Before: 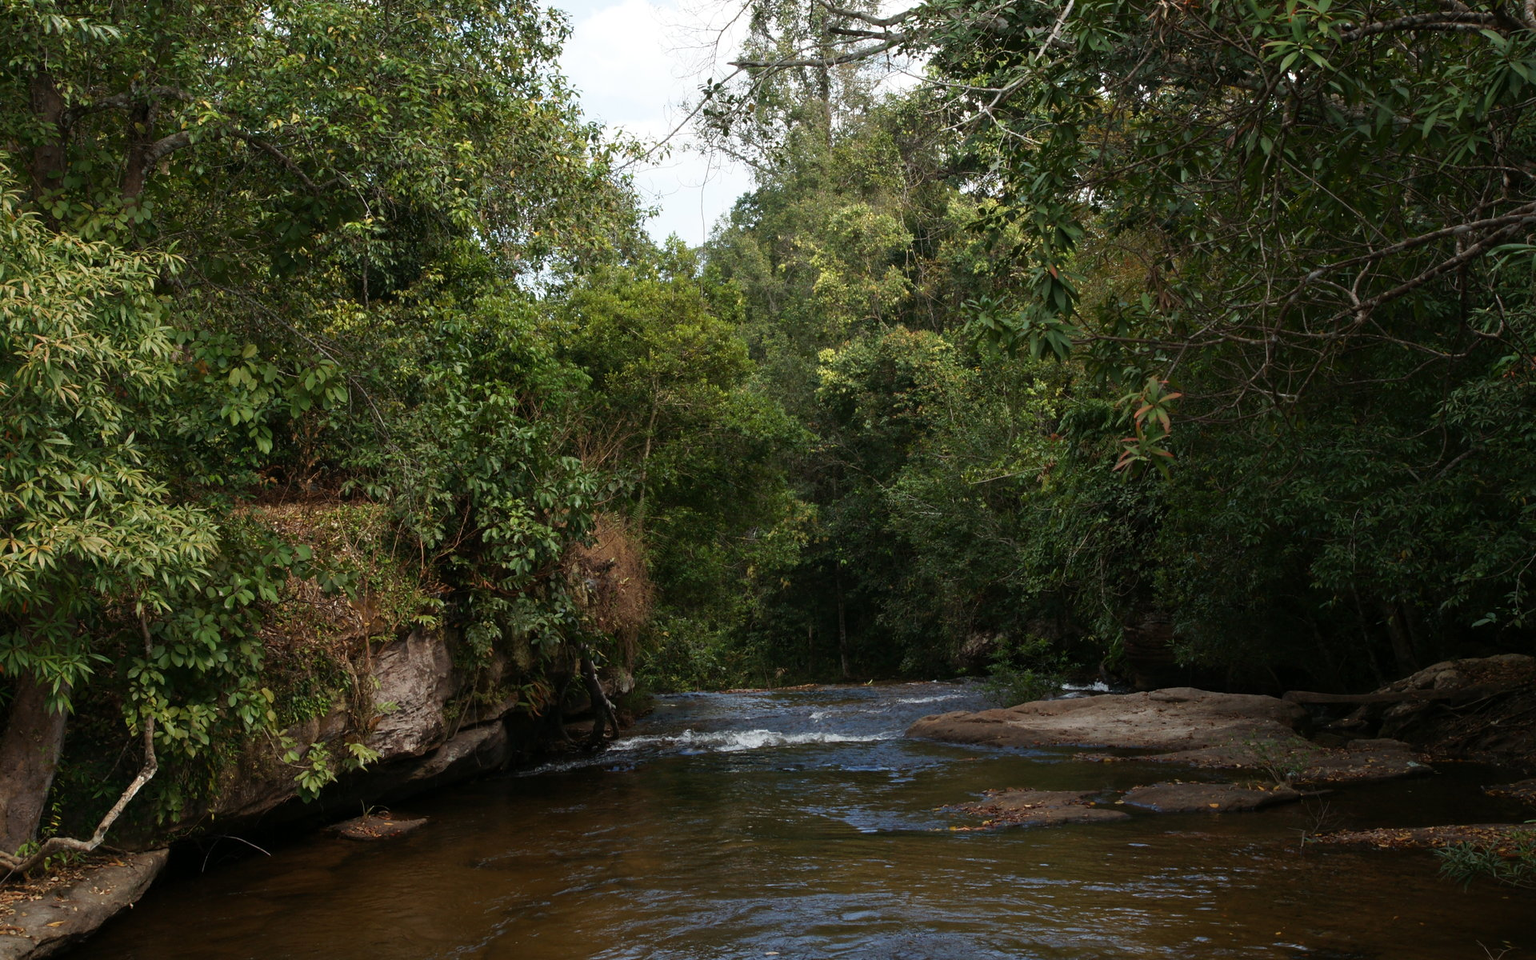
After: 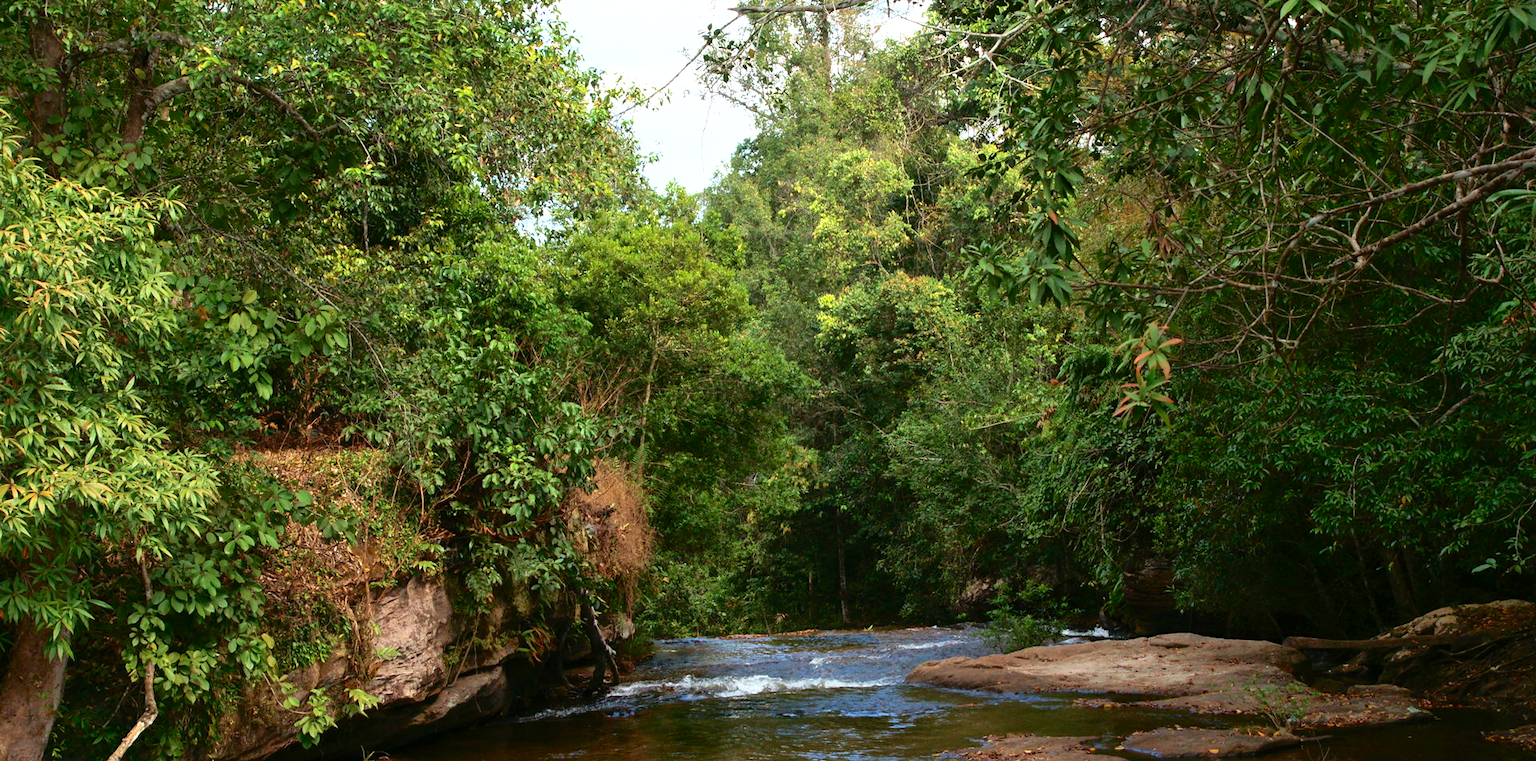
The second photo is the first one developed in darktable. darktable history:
crop and rotate: top 5.667%, bottom 14.937%
exposure: black level correction 0, exposure 0.5 EV, compensate highlight preservation false
shadows and highlights: on, module defaults
tone curve: curves: ch0 [(0, 0) (0.091, 0.077) (0.389, 0.458) (0.745, 0.82) (0.844, 0.908) (0.909, 0.942) (1, 0.973)]; ch1 [(0, 0) (0.437, 0.404) (0.5, 0.5) (0.529, 0.55) (0.58, 0.6) (0.616, 0.649) (1, 1)]; ch2 [(0, 0) (0.442, 0.415) (0.5, 0.5) (0.535, 0.557) (0.585, 0.62) (1, 1)], color space Lab, independent channels, preserve colors none
tone equalizer: -8 EV -0.417 EV, -7 EV -0.389 EV, -6 EV -0.333 EV, -5 EV -0.222 EV, -3 EV 0.222 EV, -2 EV 0.333 EV, -1 EV 0.389 EV, +0 EV 0.417 EV, edges refinement/feathering 500, mask exposure compensation -1.57 EV, preserve details no
